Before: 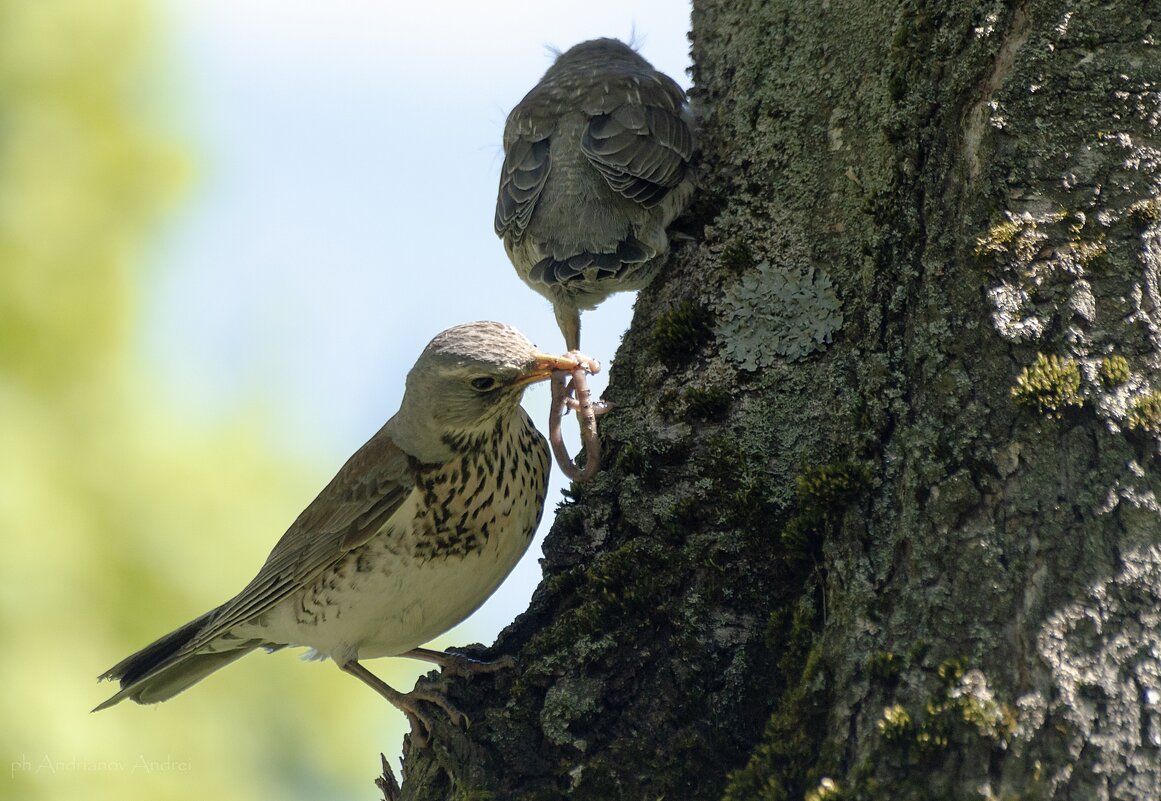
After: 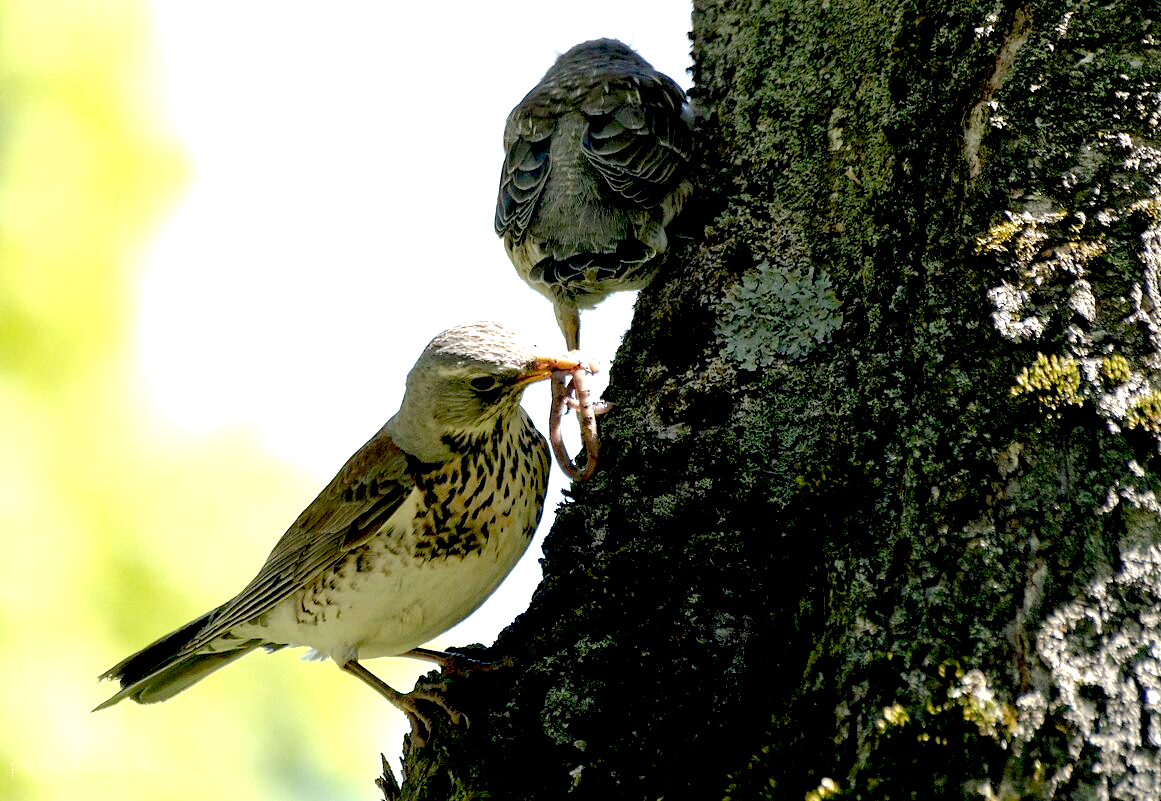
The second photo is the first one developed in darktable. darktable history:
exposure: black level correction 0.035, exposure 0.901 EV, compensate exposure bias true, compensate highlight preservation false
